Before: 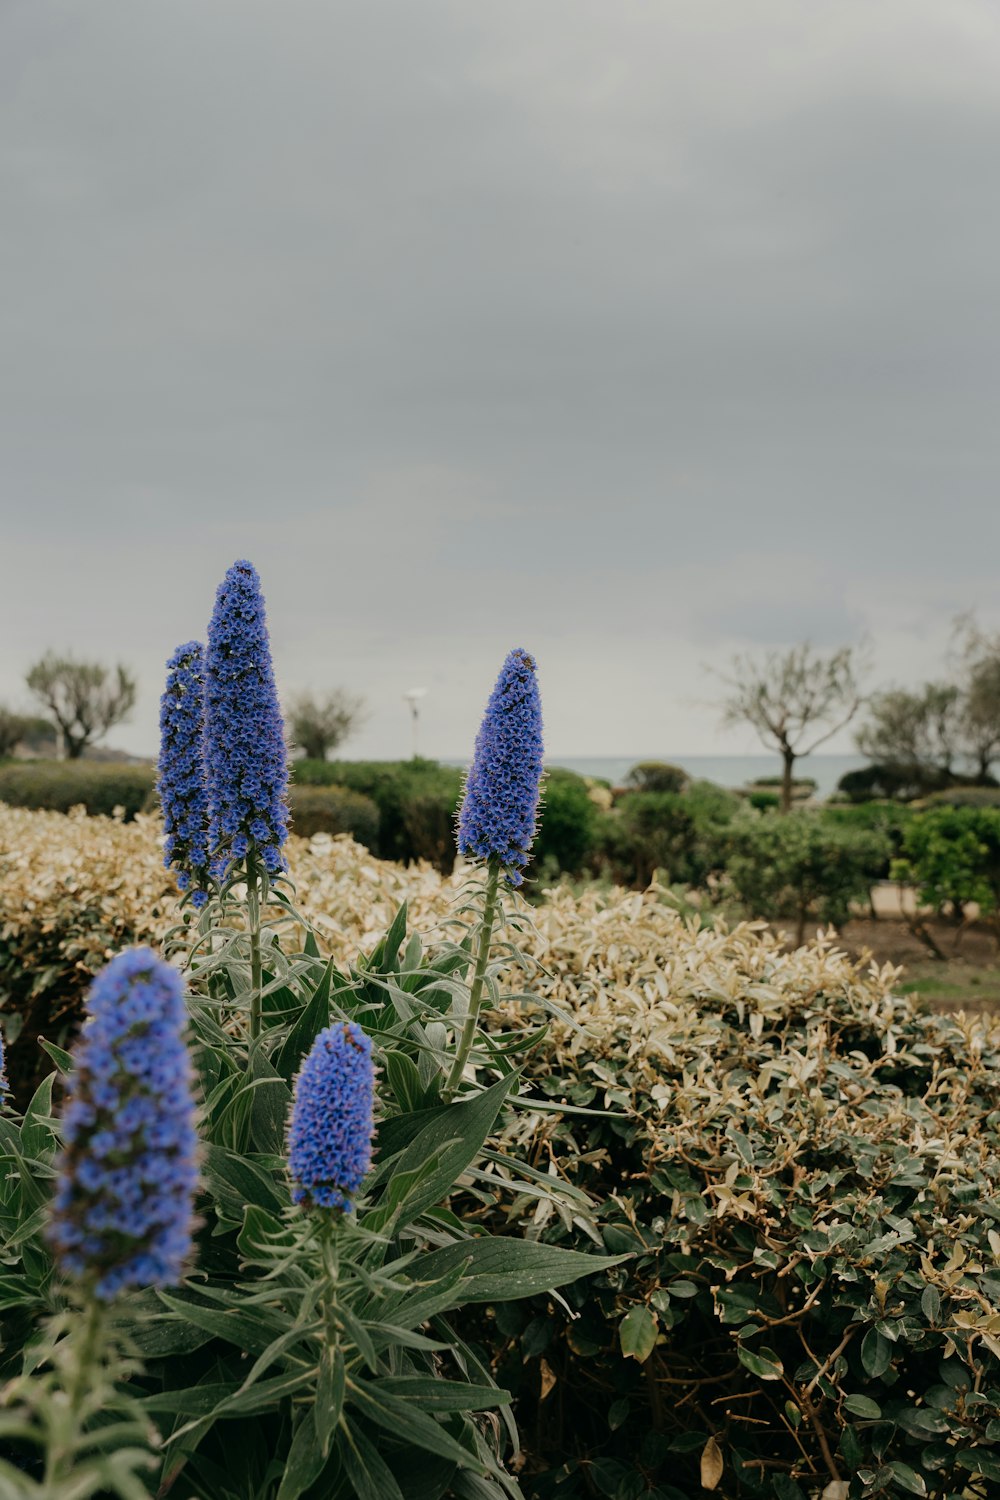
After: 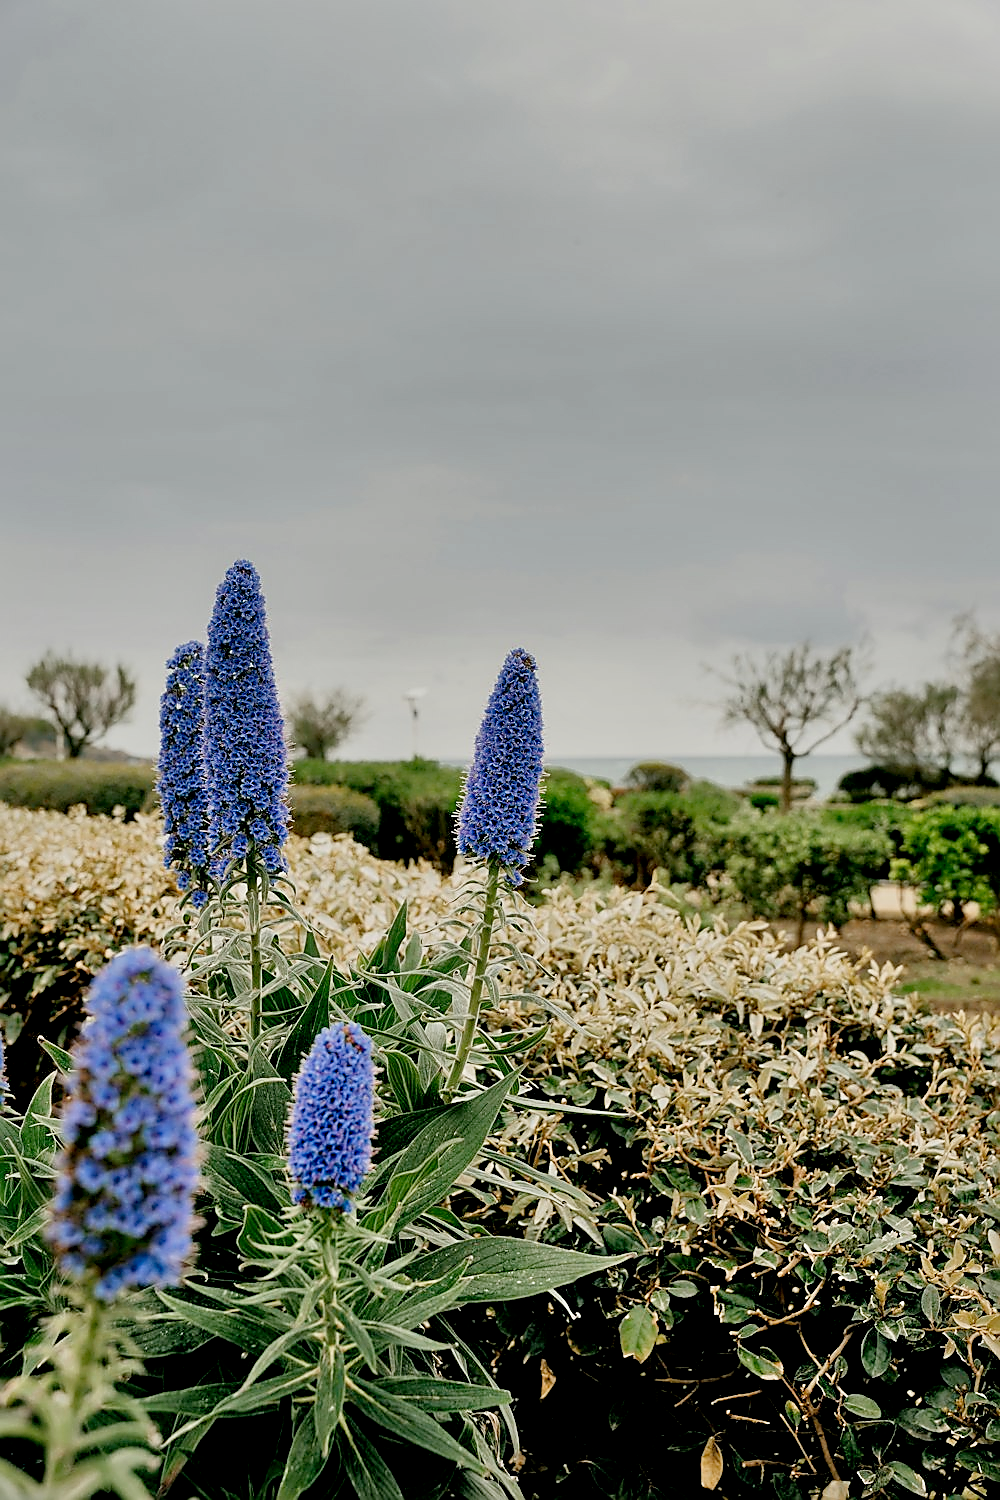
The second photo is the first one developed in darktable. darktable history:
sharpen: radius 1.402, amount 1.255, threshold 0.614
filmic rgb: black relative exposure -7.74 EV, white relative exposure 4.44 EV, hardness 3.76, latitude 49.88%, contrast 1.101, preserve chrominance no, color science v4 (2020), contrast in shadows soft, contrast in highlights soft
local contrast: mode bilateral grid, contrast 25, coarseness 61, detail 151%, midtone range 0.2
tone equalizer: -7 EV 0.164 EV, -6 EV 0.637 EV, -5 EV 1.16 EV, -4 EV 1.3 EV, -3 EV 1.16 EV, -2 EV 0.6 EV, -1 EV 0.15 EV
